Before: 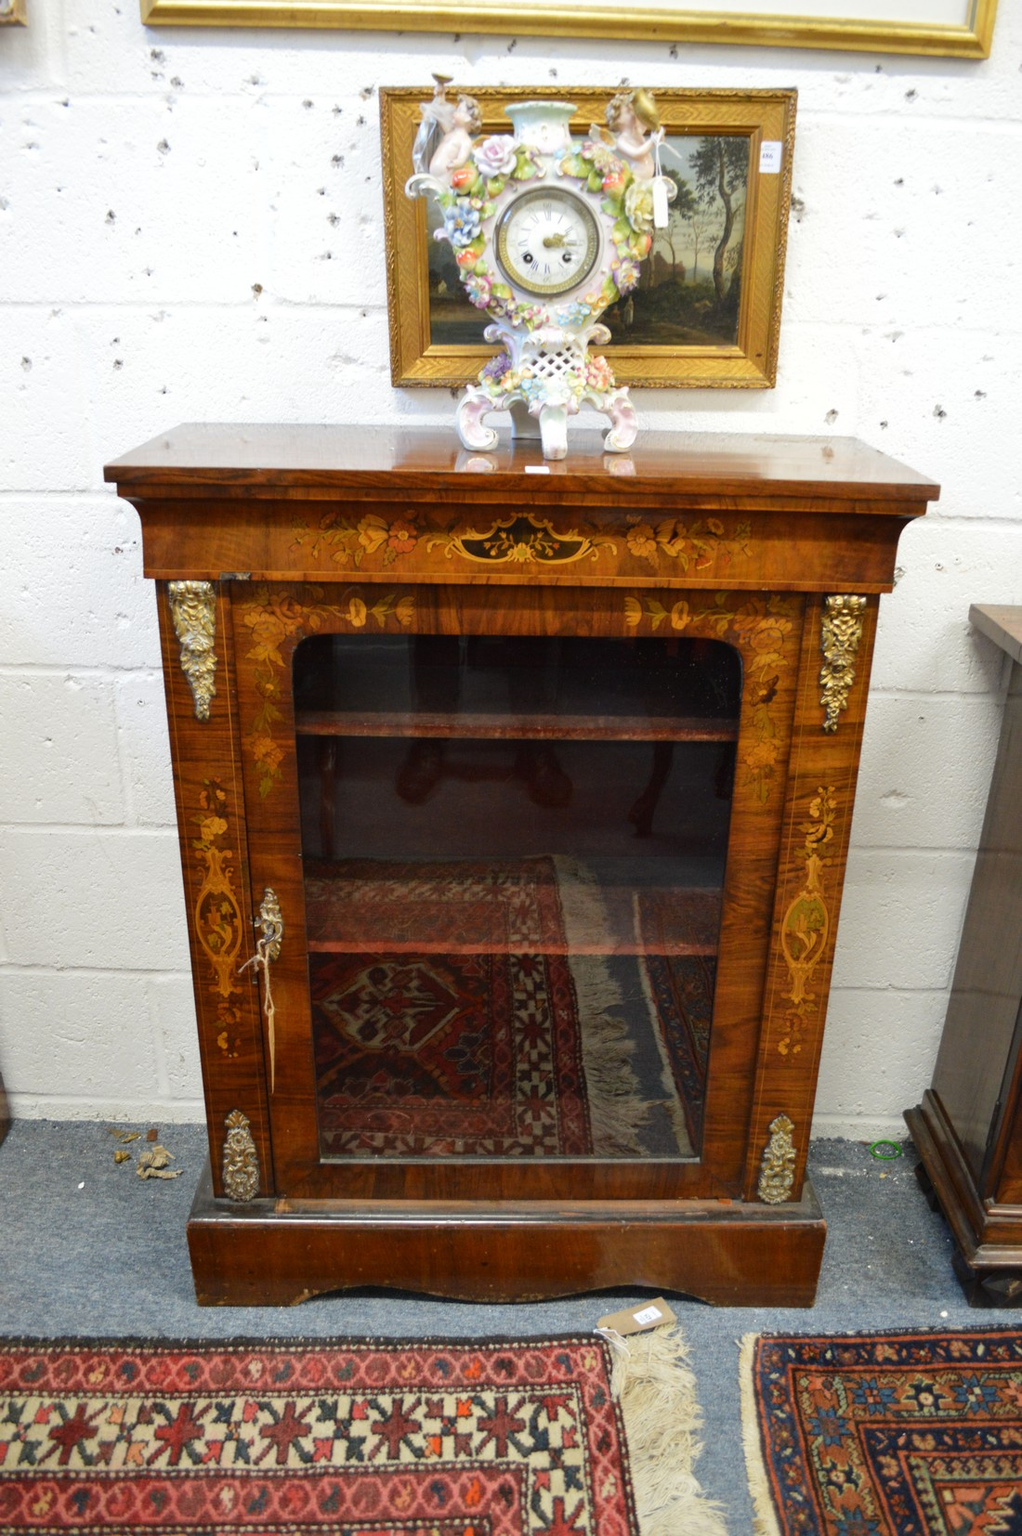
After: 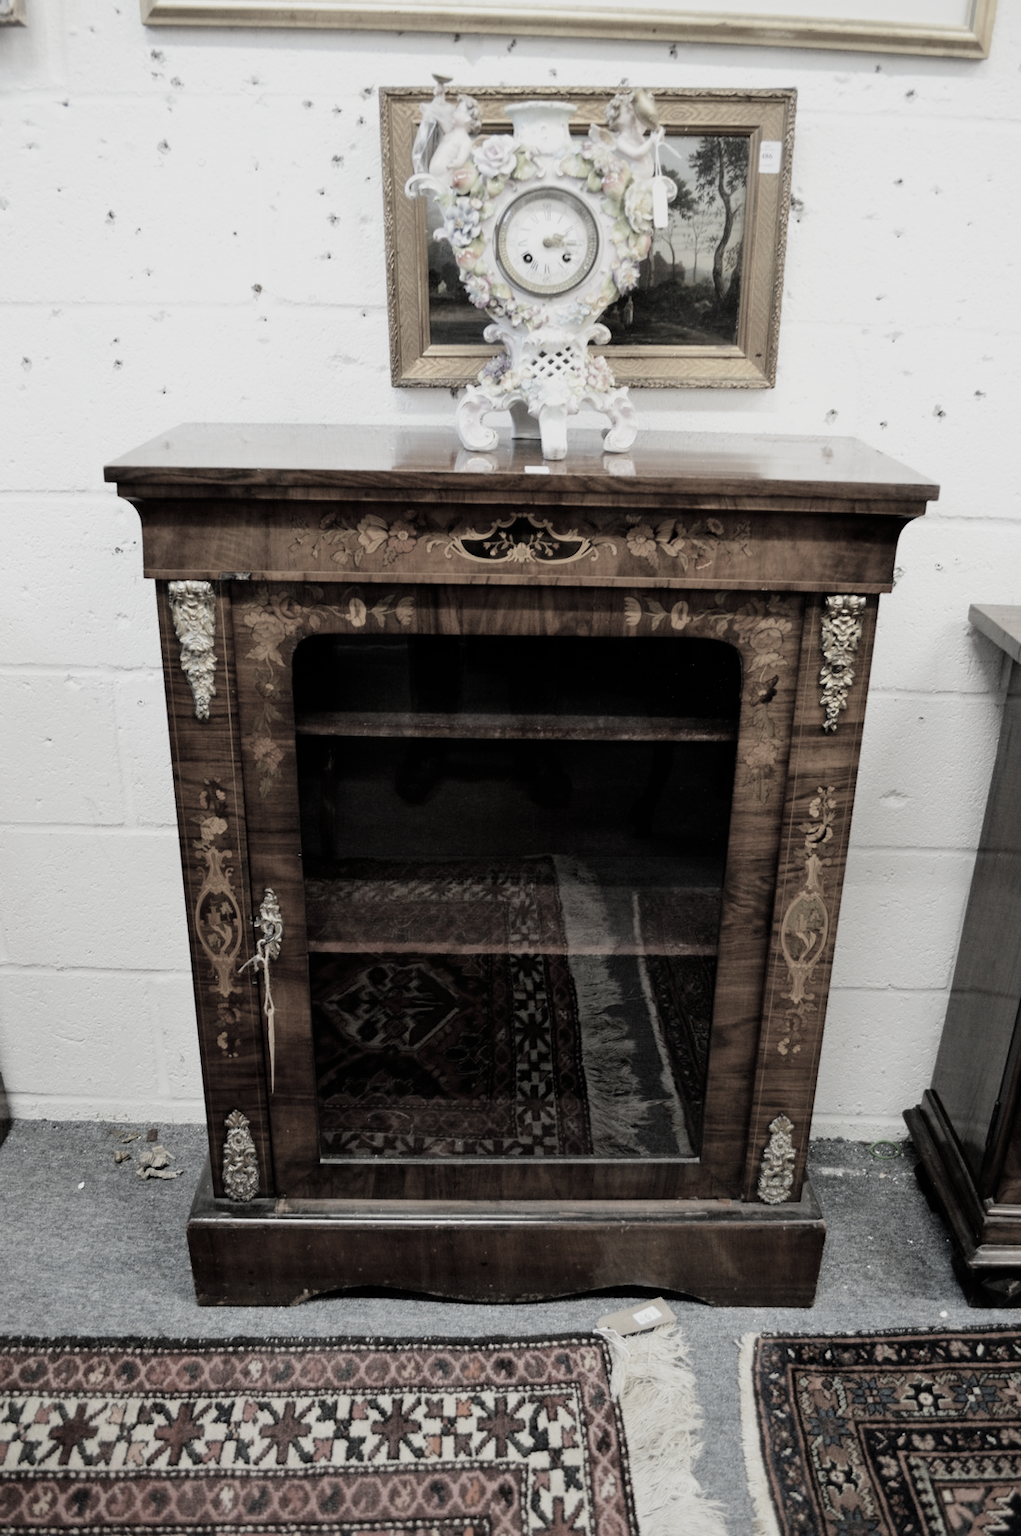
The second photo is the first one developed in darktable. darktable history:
color correction: highlights b* -0.032, saturation 0.235
filmic rgb: black relative exposure -5.09 EV, white relative exposure 3.99 EV, hardness 2.88, contrast 1.299, highlights saturation mix -31.1%, contrast in shadows safe
